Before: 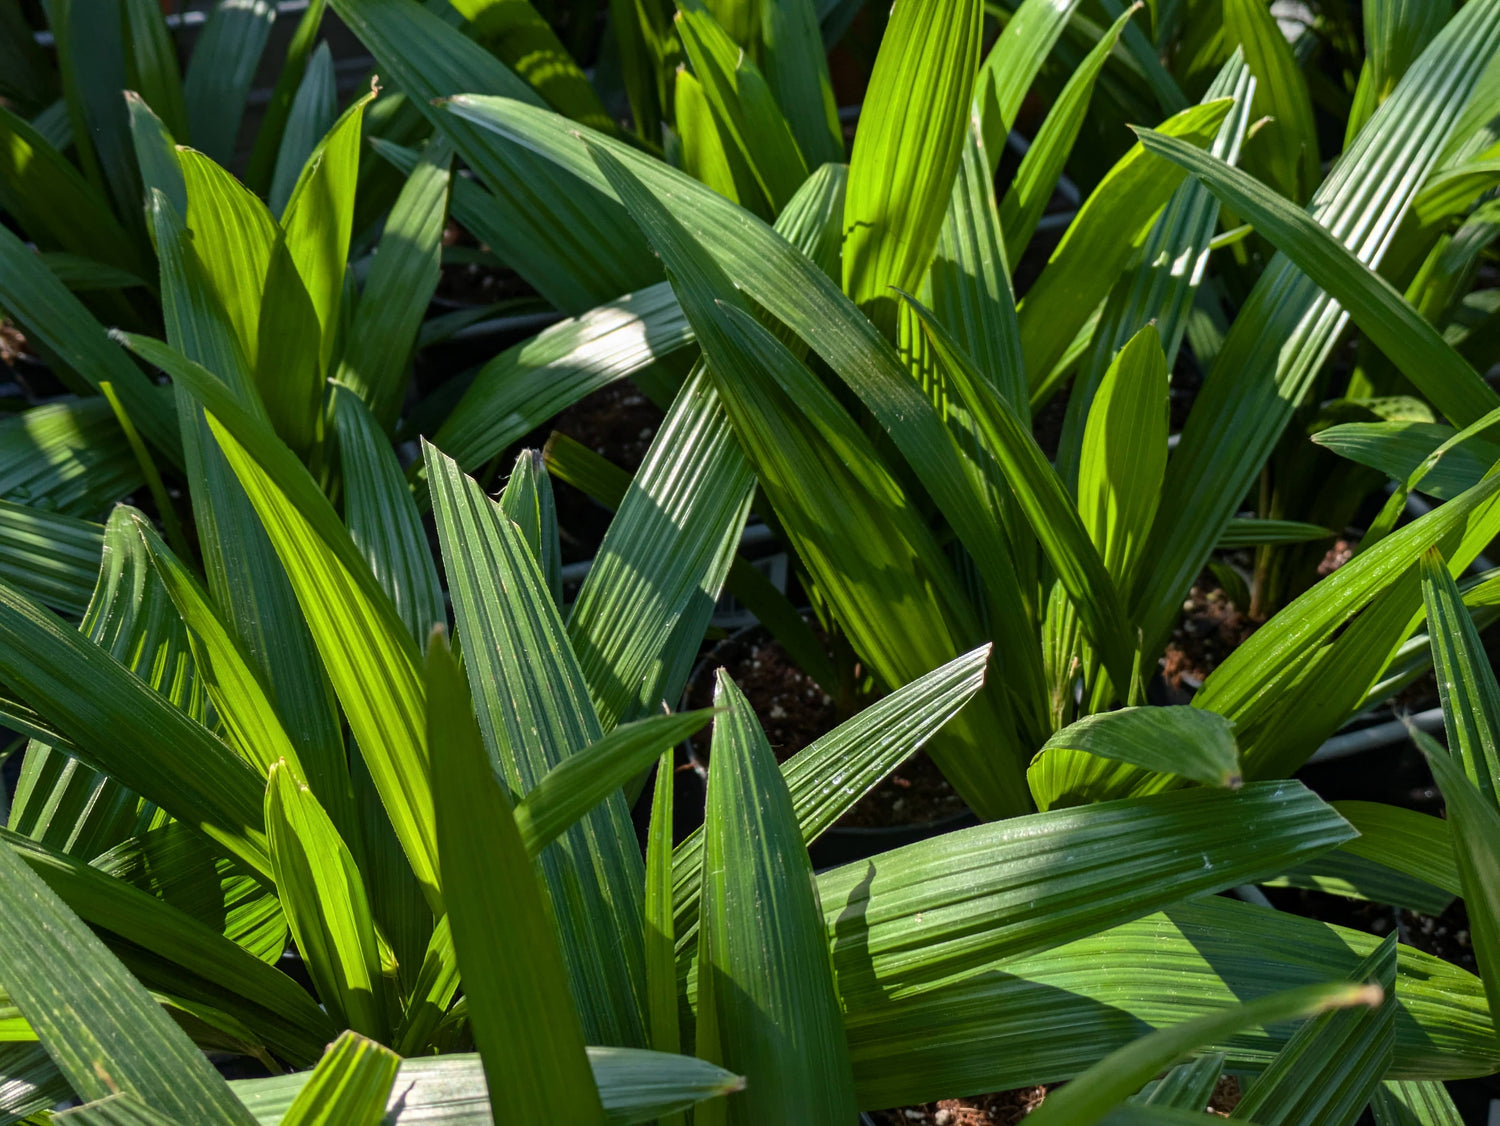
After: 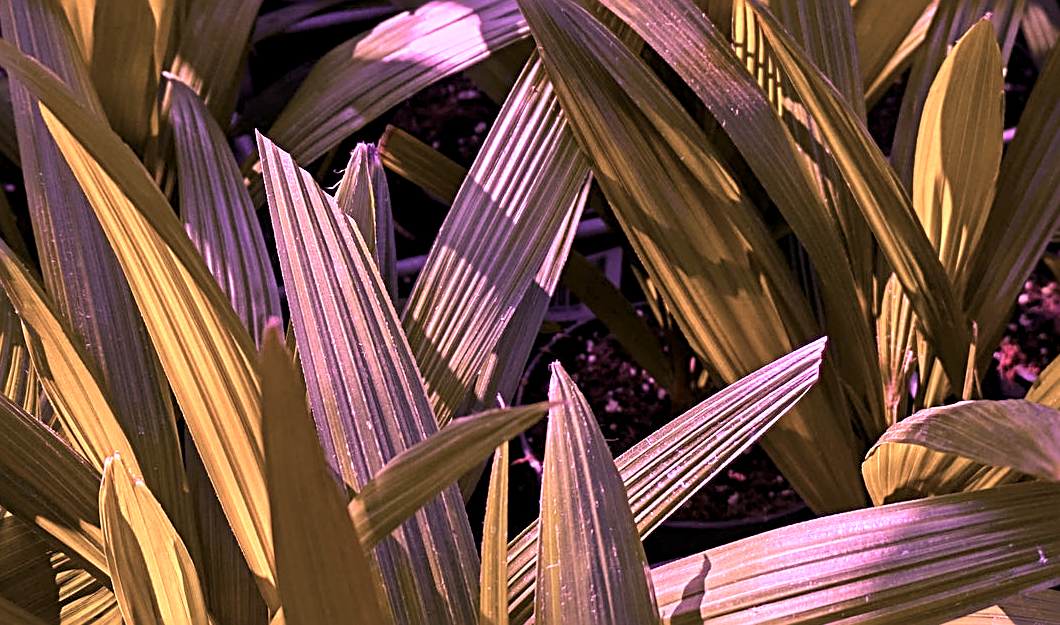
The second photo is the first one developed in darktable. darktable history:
crop: left 11.021%, top 27.262%, right 18.248%, bottom 17.148%
color calibration: illuminant custom, x 0.262, y 0.52, temperature 7010.48 K
levels: levels [0.026, 0.507, 0.987]
exposure: black level correction 0.001, exposure 0.498 EV, compensate highlight preservation false
sharpen: radius 2.794, amount 0.724
